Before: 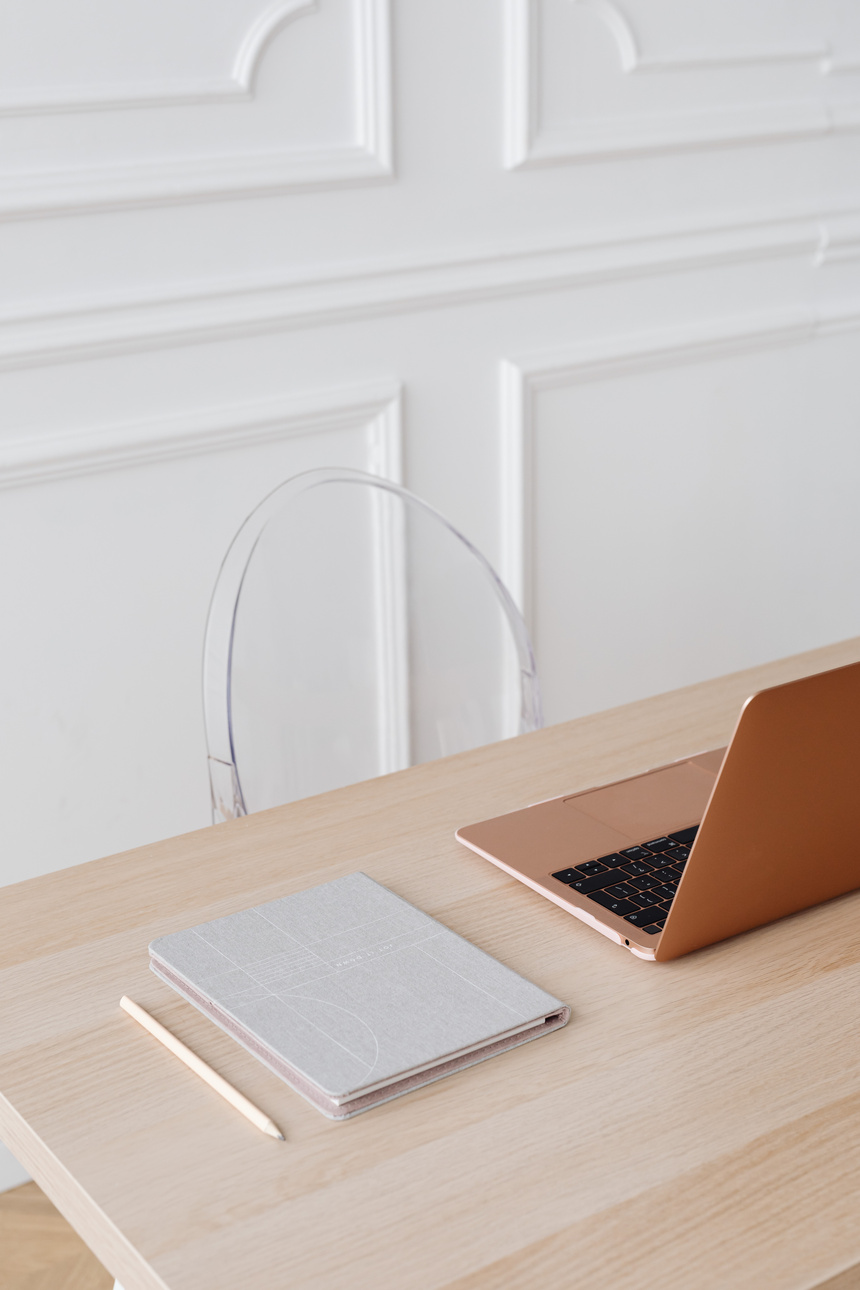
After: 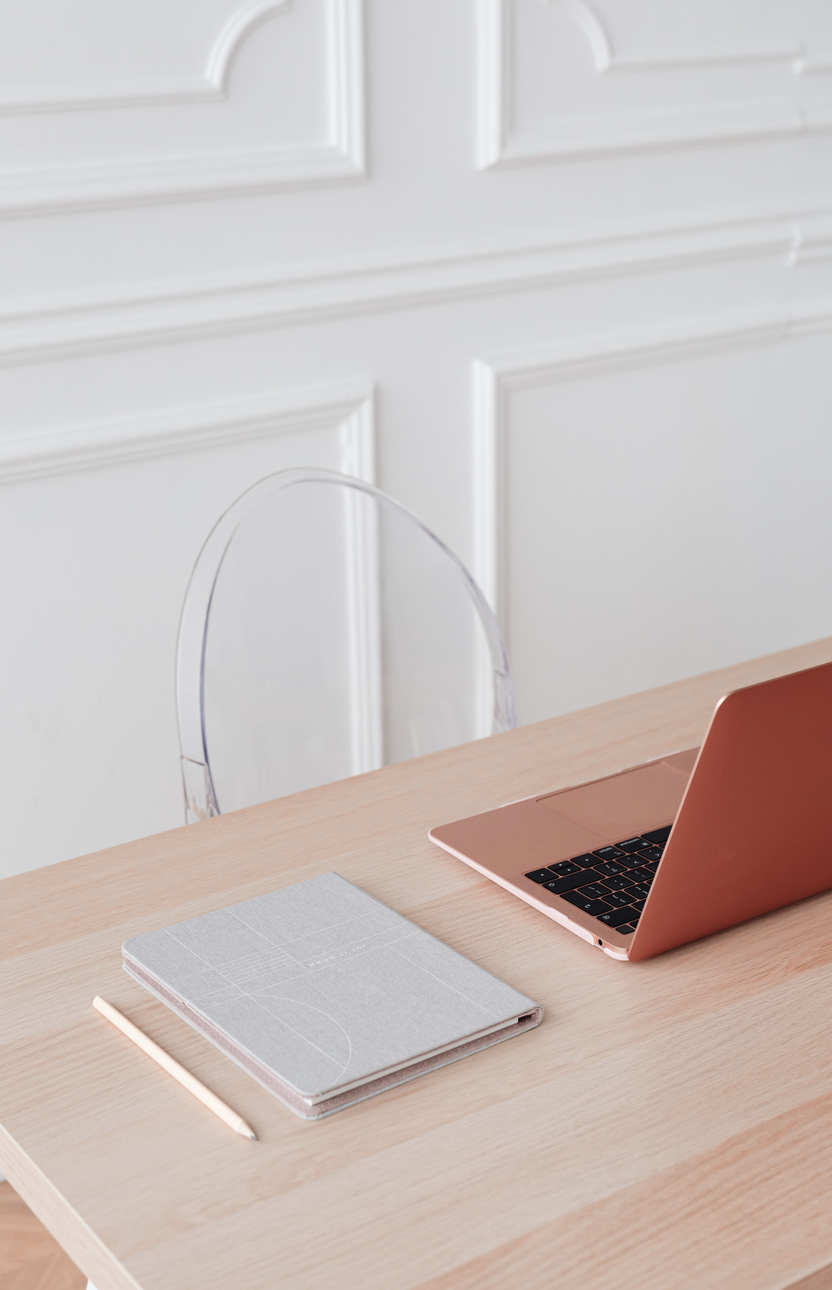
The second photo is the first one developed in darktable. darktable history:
exposure: compensate highlight preservation false
shadows and highlights: shadows 30.86, highlights 0, soften with gaussian
crop and rotate: left 3.238%
color zones: curves: ch2 [(0, 0.488) (0.143, 0.417) (0.286, 0.212) (0.429, 0.179) (0.571, 0.154) (0.714, 0.415) (0.857, 0.495) (1, 0.488)]
